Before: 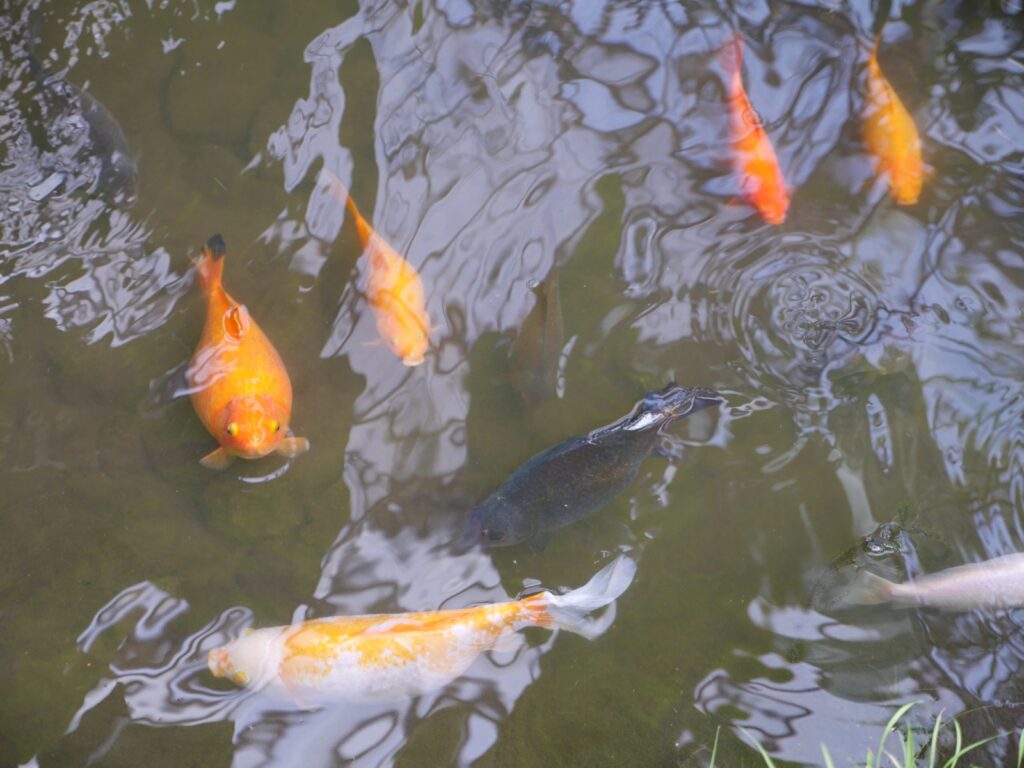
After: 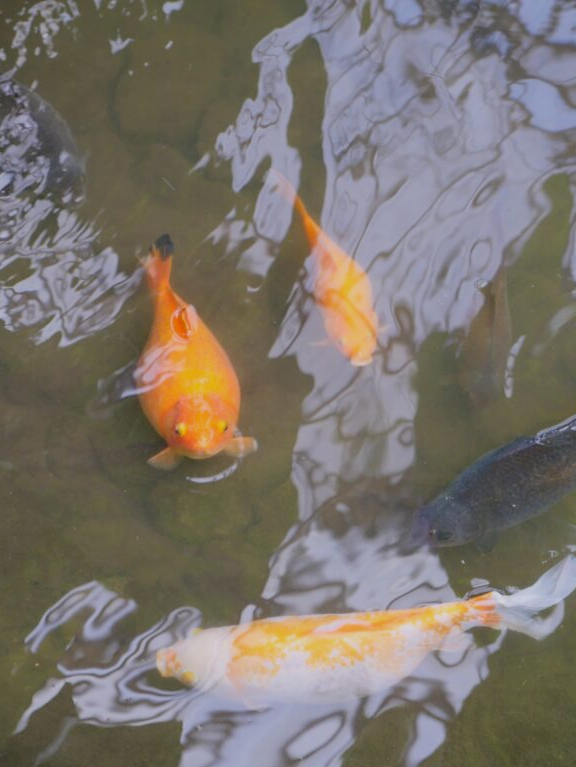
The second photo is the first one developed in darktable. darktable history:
crop: left 5.114%, right 38.589%
filmic rgb: black relative exposure -7.82 EV, white relative exposure 4.29 EV, hardness 3.86, color science v6 (2022)
